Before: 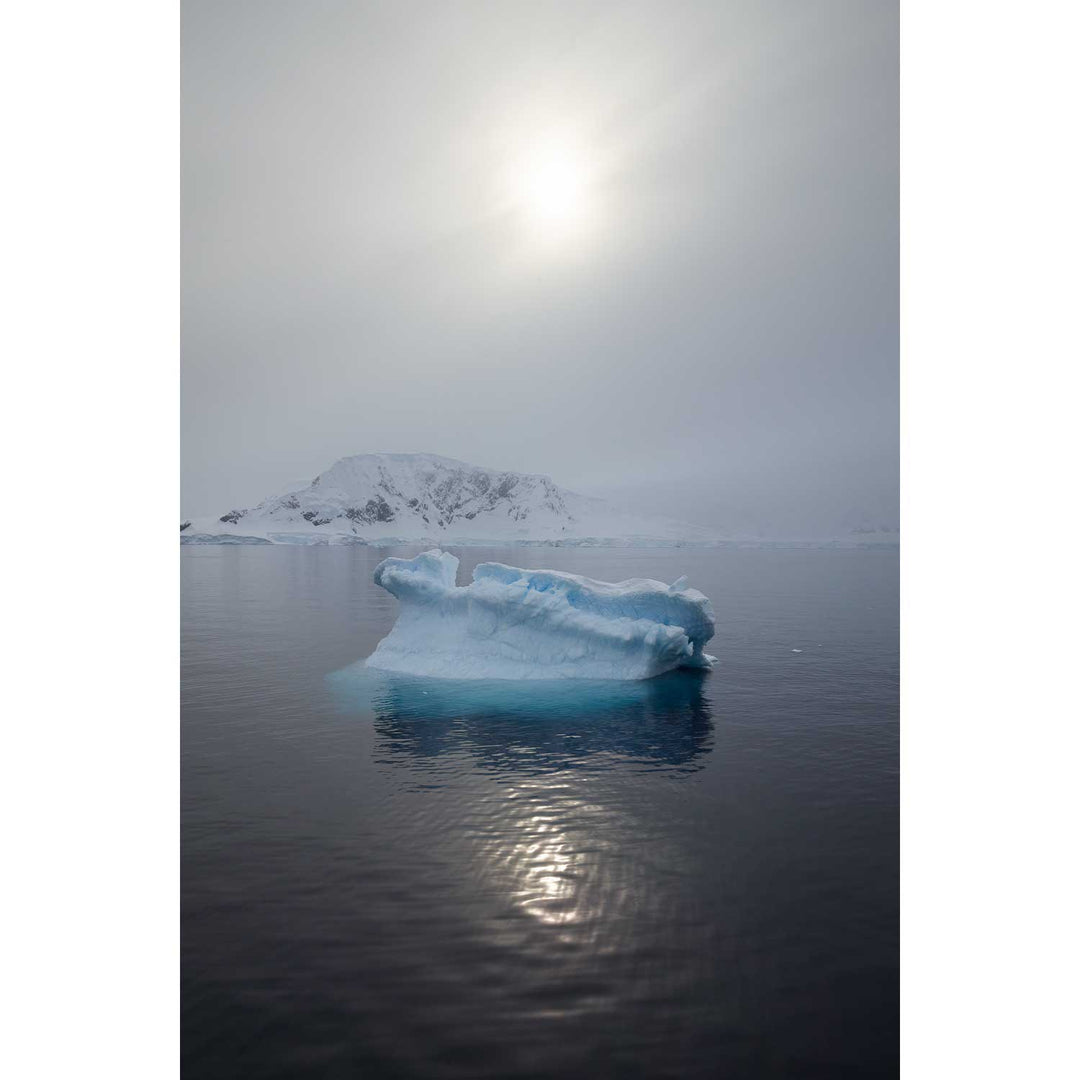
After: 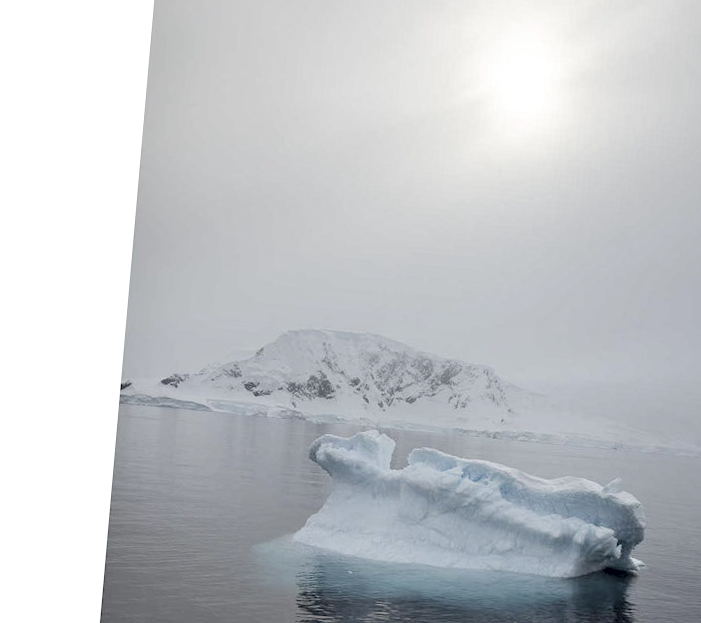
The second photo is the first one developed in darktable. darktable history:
crop and rotate: angle -4.99°, left 2.122%, top 6.945%, right 27.566%, bottom 30.519%
contrast equalizer: octaves 7, y [[0.6 ×6], [0.55 ×6], [0 ×6], [0 ×6], [0 ×6]], mix 0.53
contrast brightness saturation: brightness 0.18, saturation -0.5
